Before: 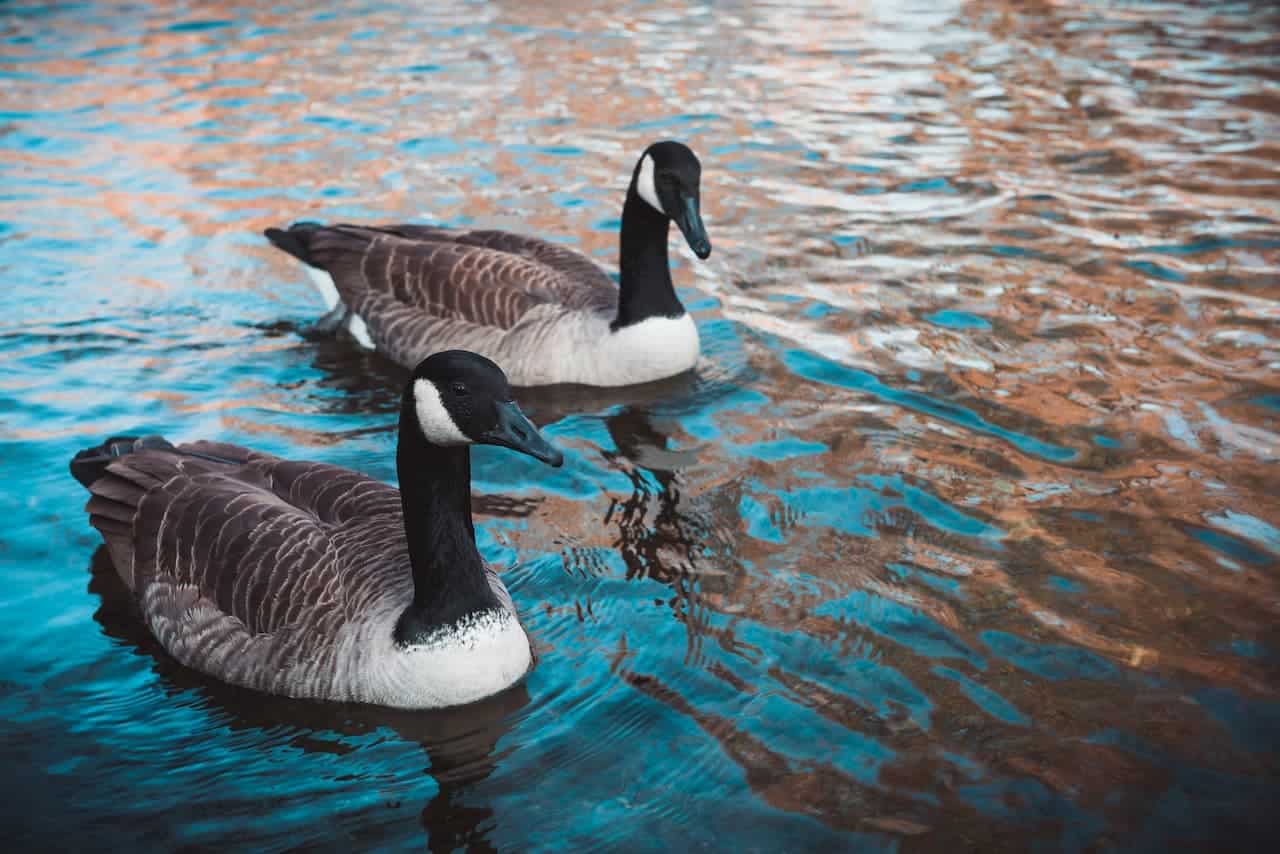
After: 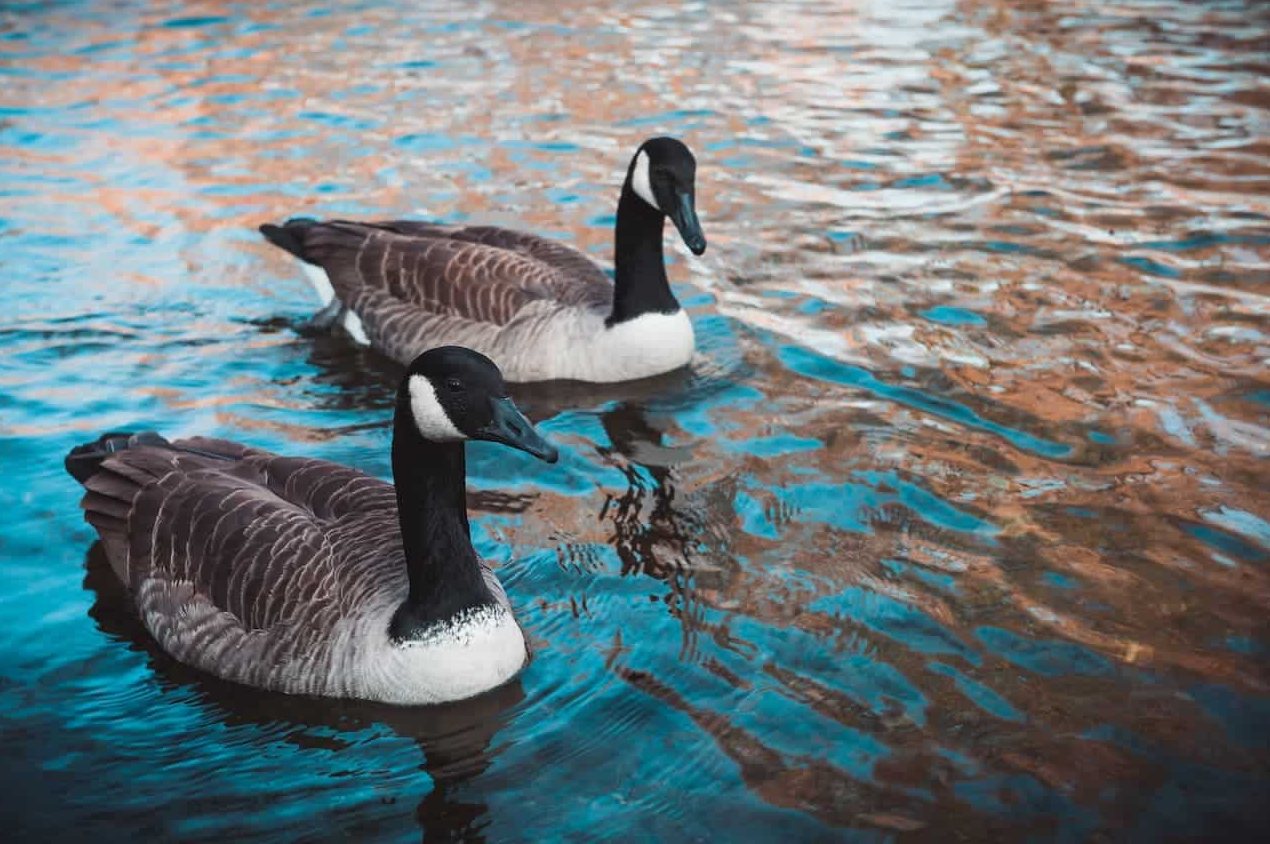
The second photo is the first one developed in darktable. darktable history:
crop: left 0.467%, top 0.484%, right 0.248%, bottom 0.599%
